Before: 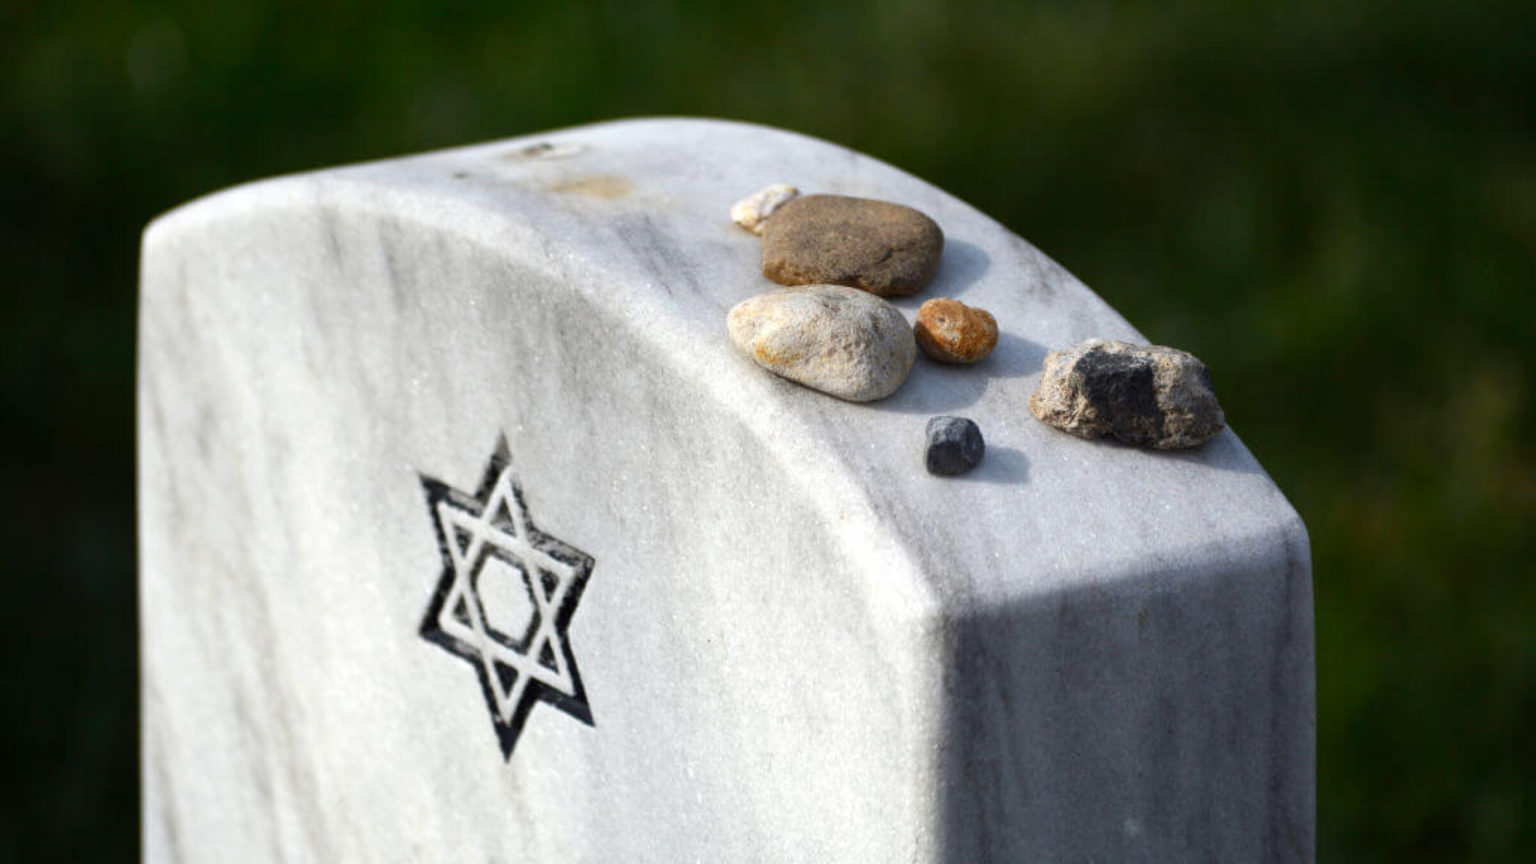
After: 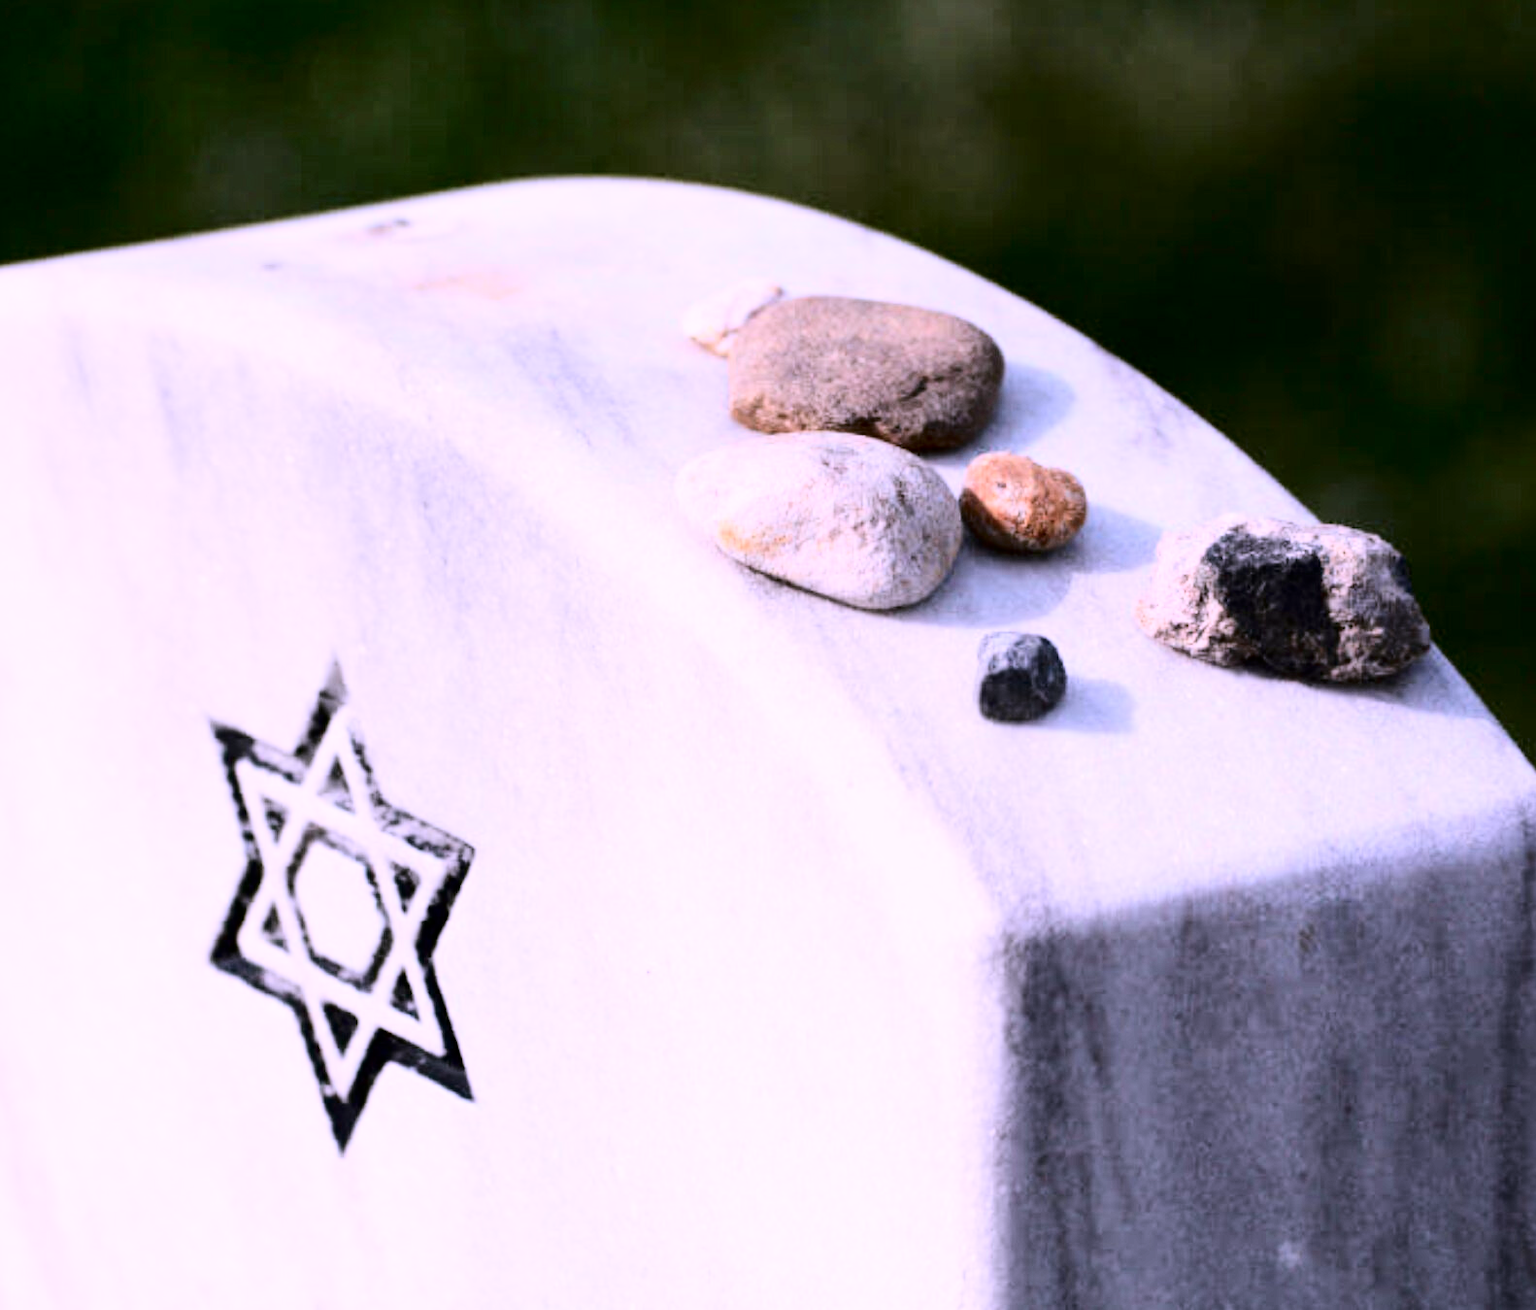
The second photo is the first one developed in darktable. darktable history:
crop and rotate: left 18.348%, right 15.7%
tone curve: curves: ch0 [(0, 0) (0.004, 0) (0.133, 0.071) (0.325, 0.456) (0.832, 0.957) (1, 1)], color space Lab, independent channels, preserve colors none
color correction: highlights a* 15.03, highlights b* -24.49
